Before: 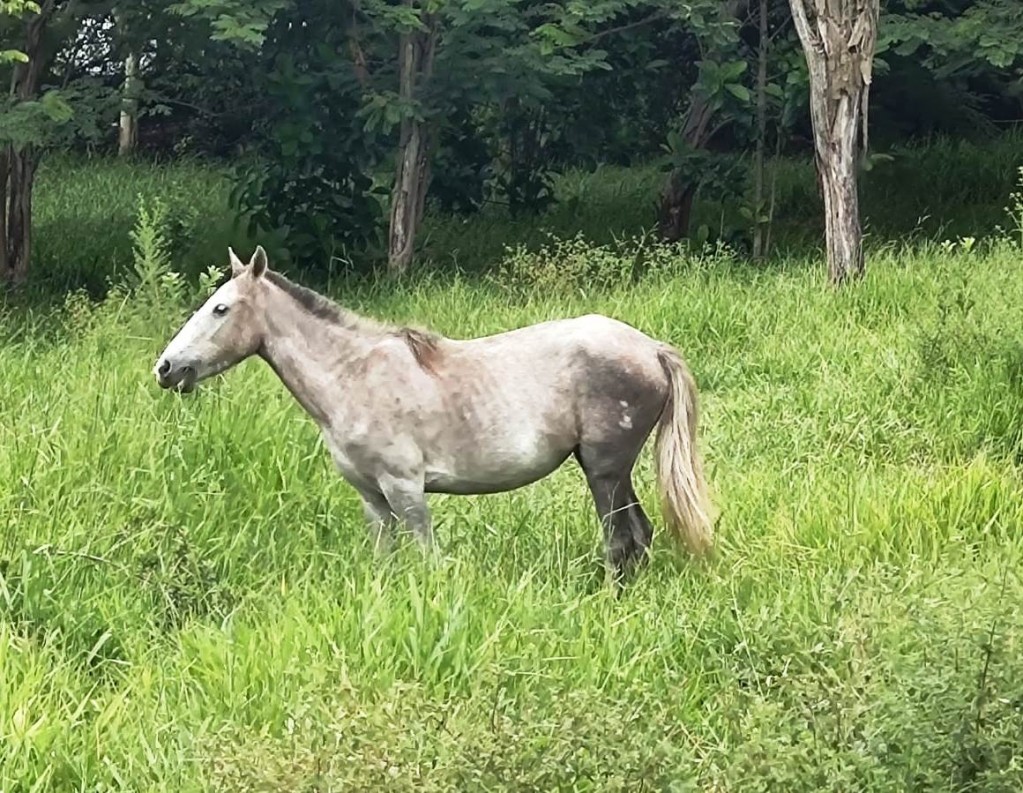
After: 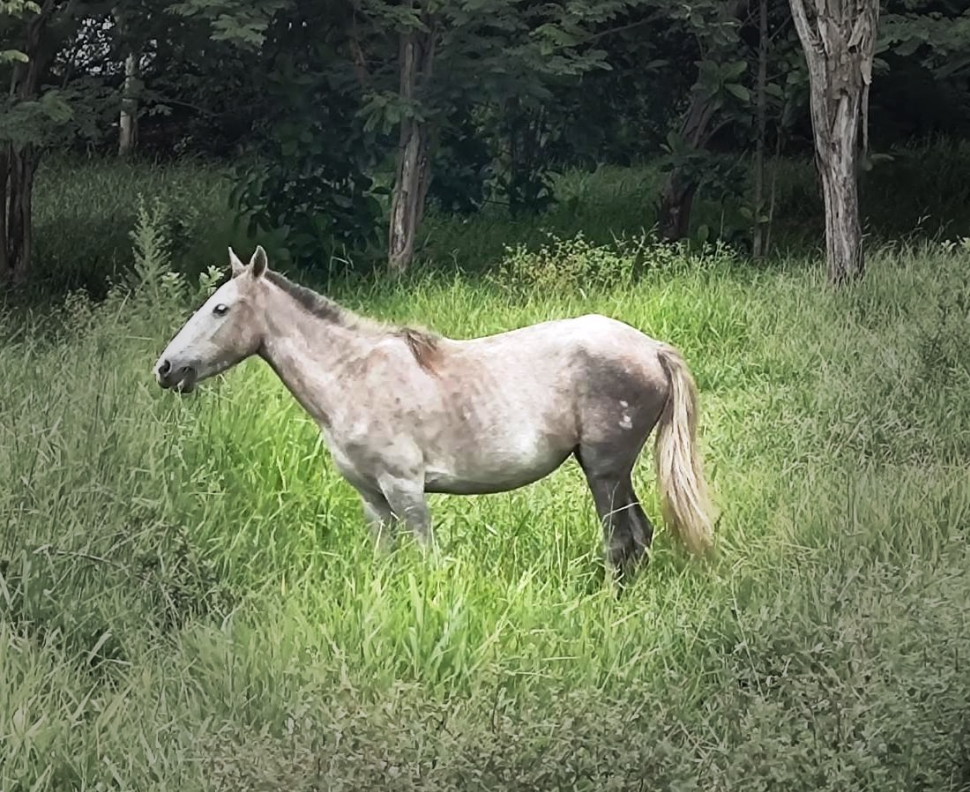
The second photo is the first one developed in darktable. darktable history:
crop and rotate: right 5.167%
vignetting: fall-off start 40%, fall-off radius 40%
white balance: red 1.004, blue 1.024
